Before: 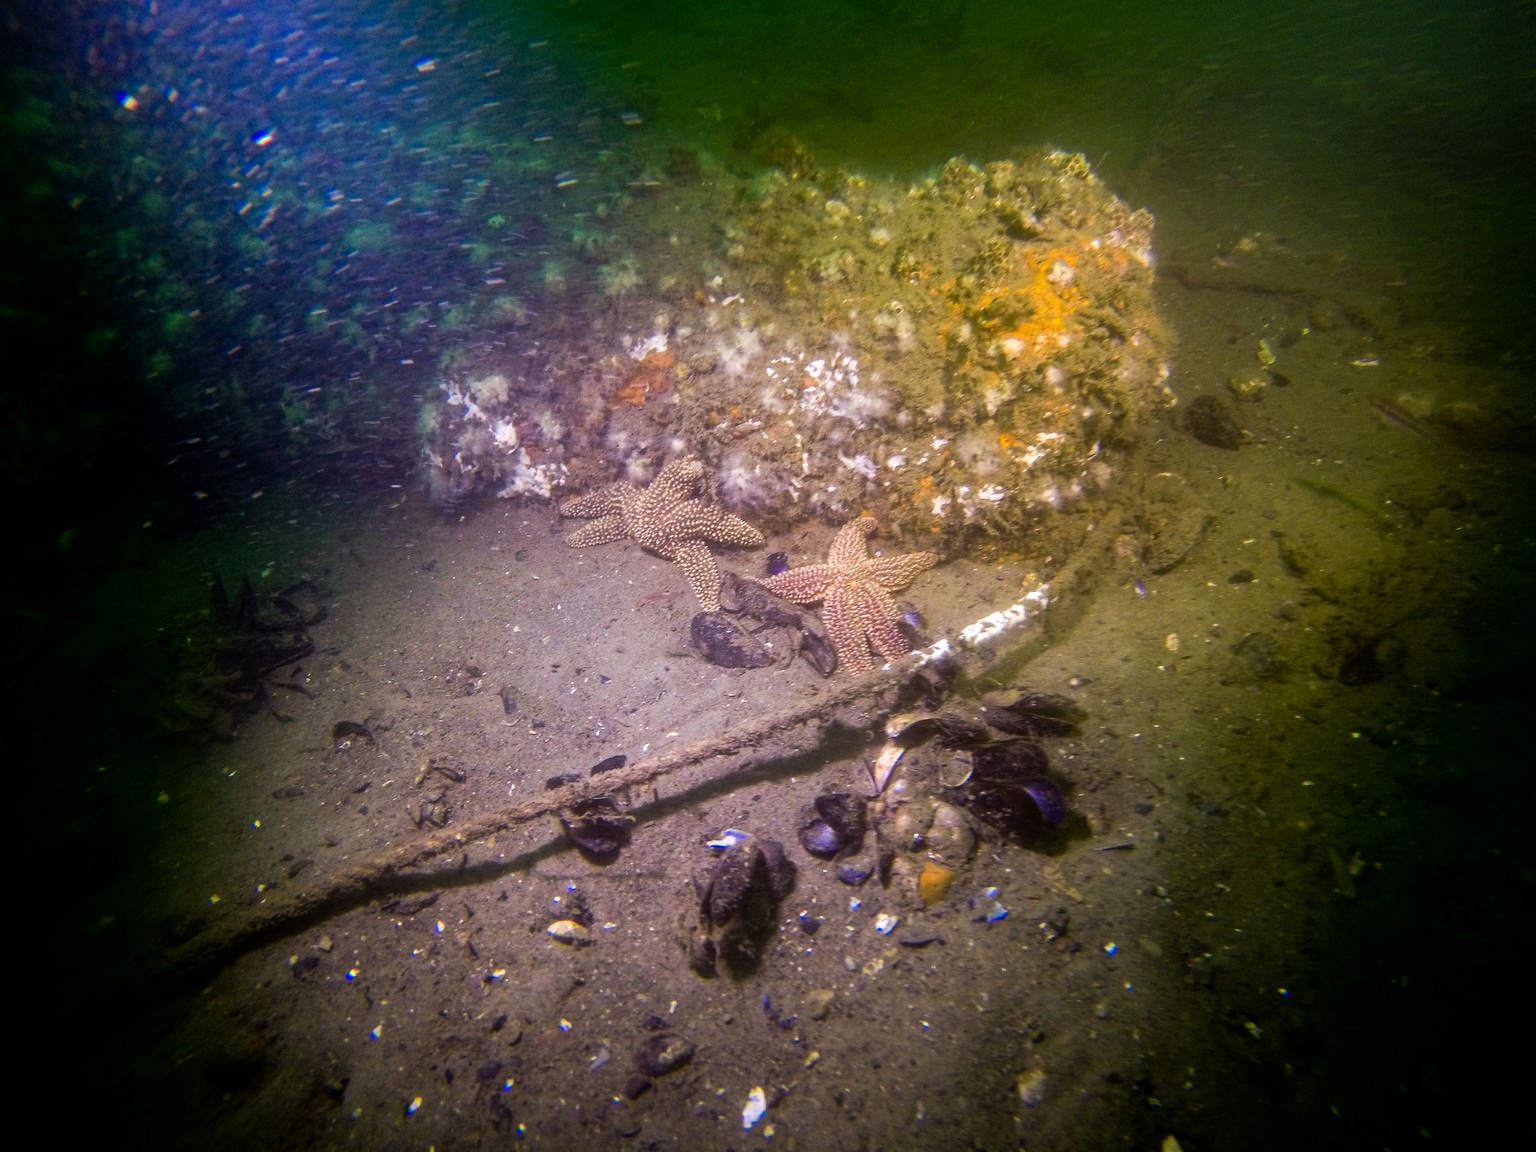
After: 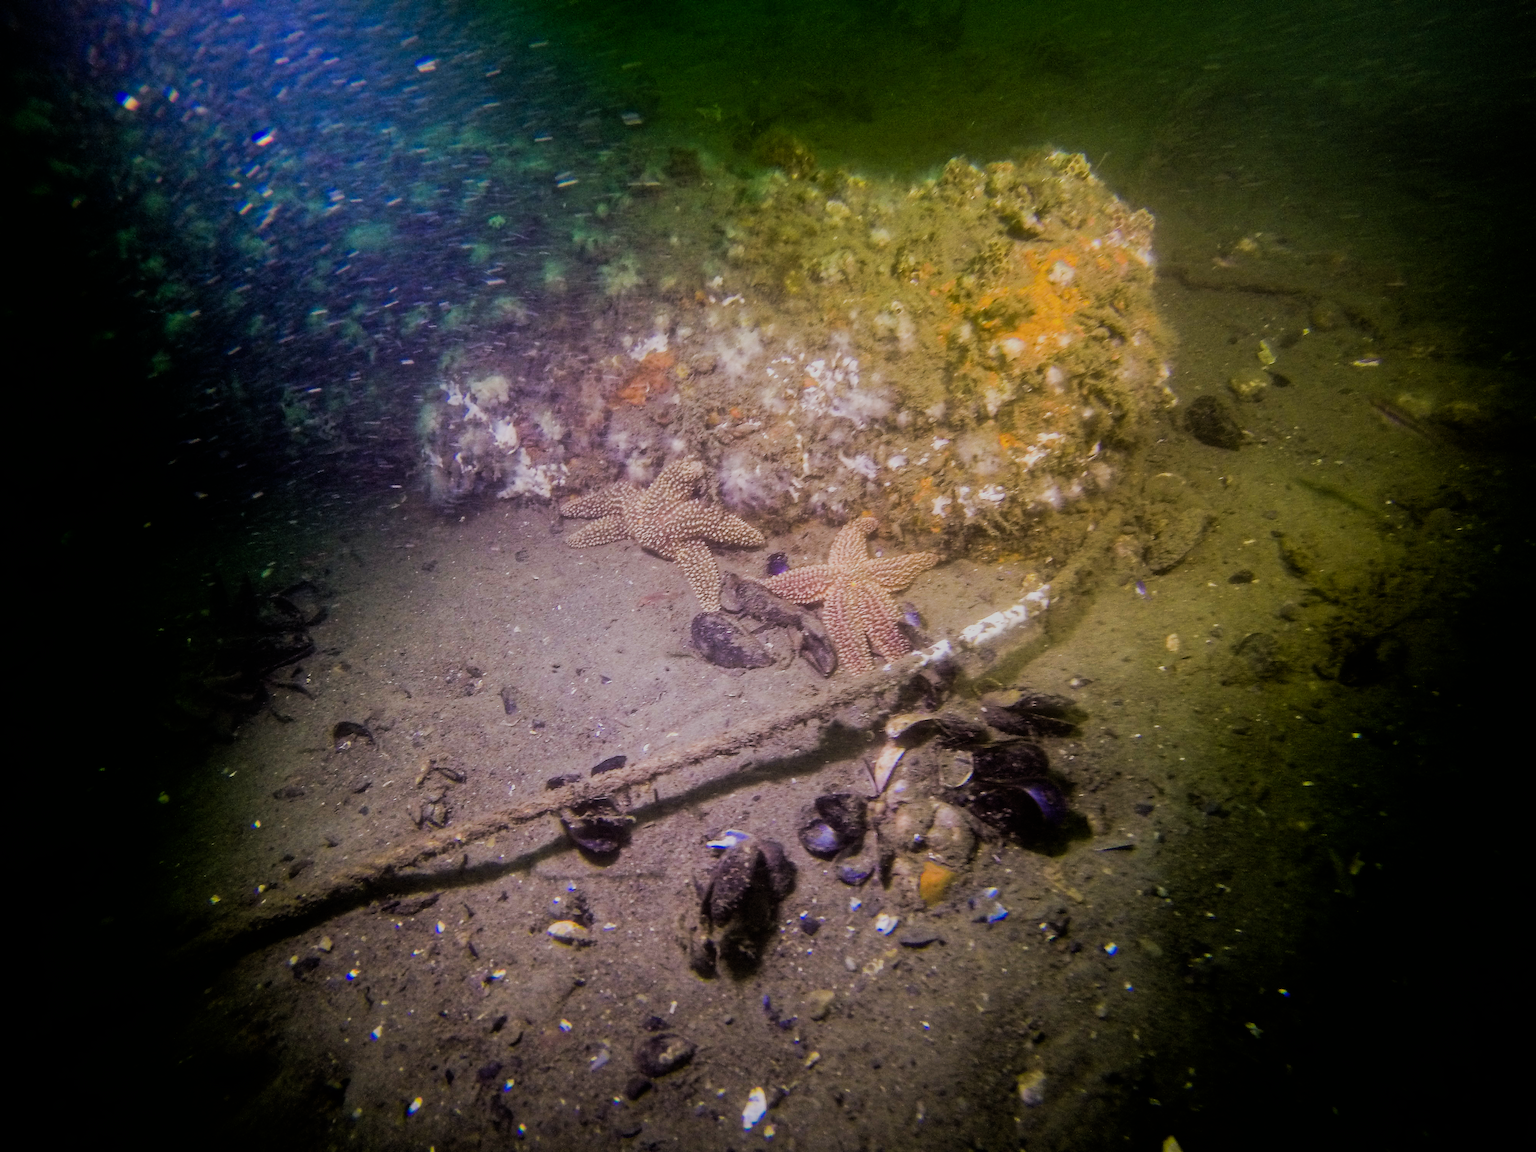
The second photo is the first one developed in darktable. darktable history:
filmic rgb: black relative exposure -7.32 EV, white relative exposure 5.09 EV, hardness 3.2
white balance: emerald 1
exposure: exposure -0.041 EV, compensate highlight preservation false
